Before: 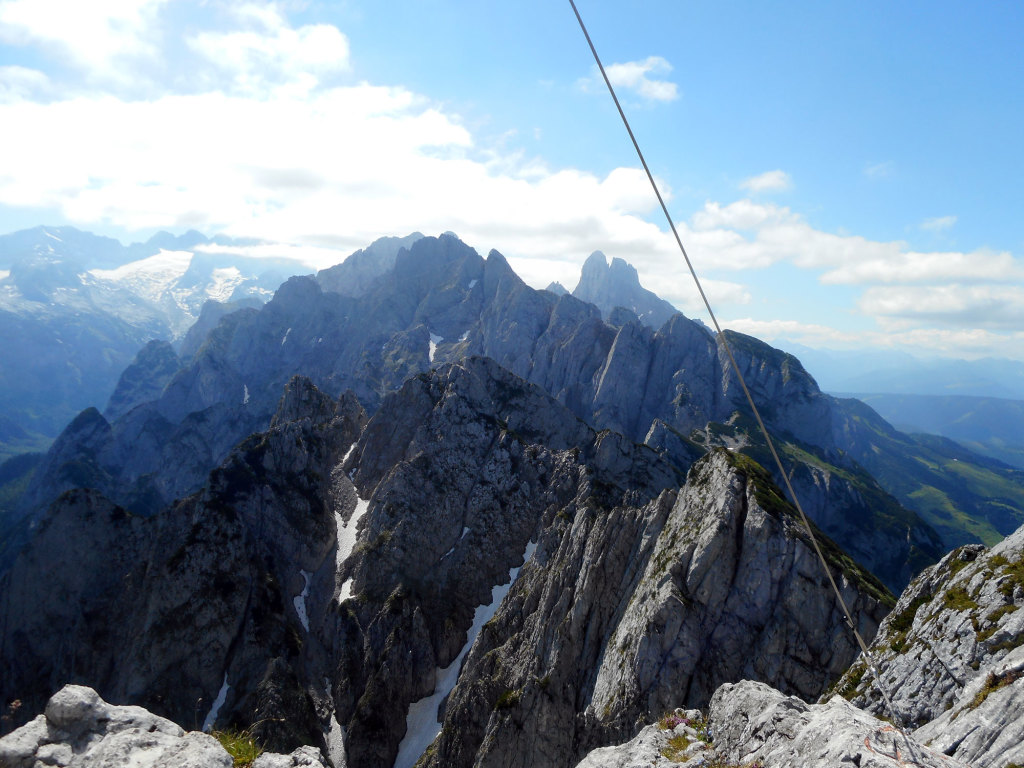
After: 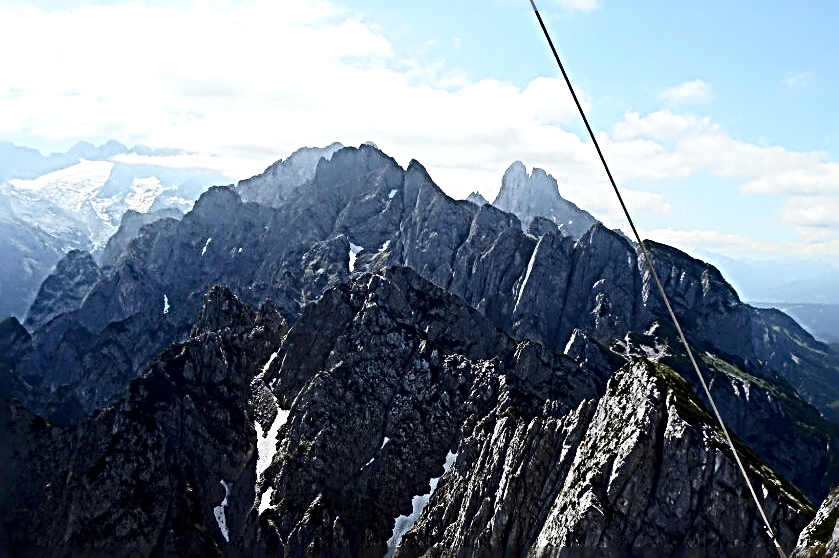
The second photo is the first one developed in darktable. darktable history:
sharpen: radius 4.001, amount 2
crop: left 7.856%, top 11.836%, right 10.12%, bottom 15.387%
color correction: saturation 0.8
contrast brightness saturation: contrast 0.28
